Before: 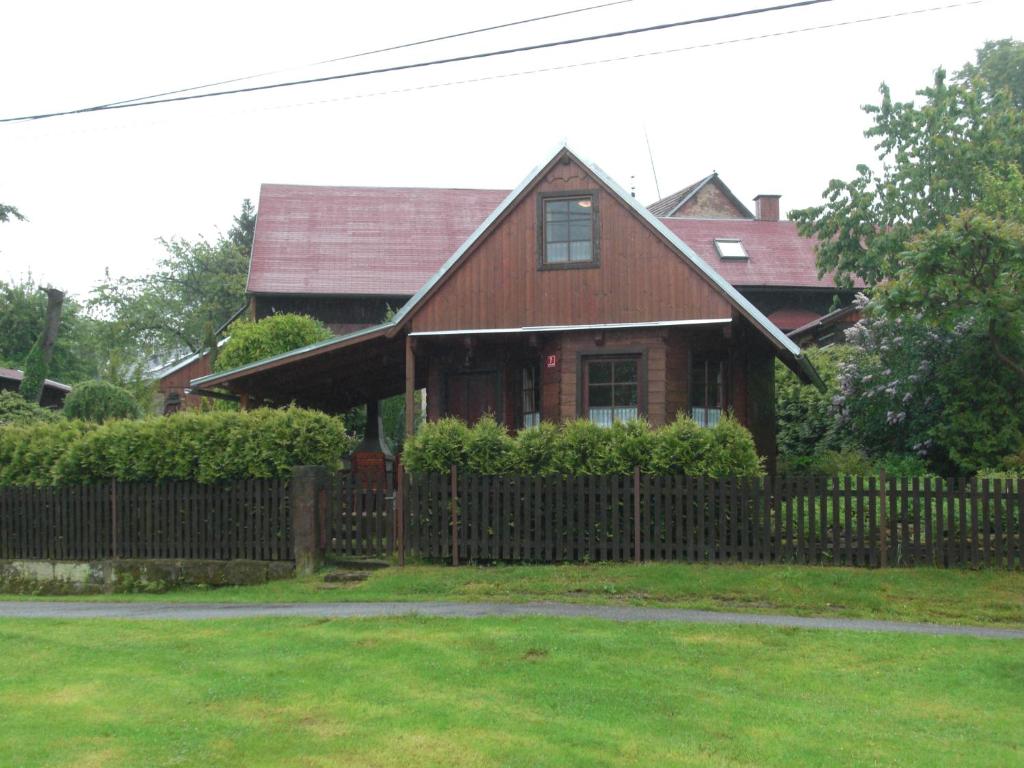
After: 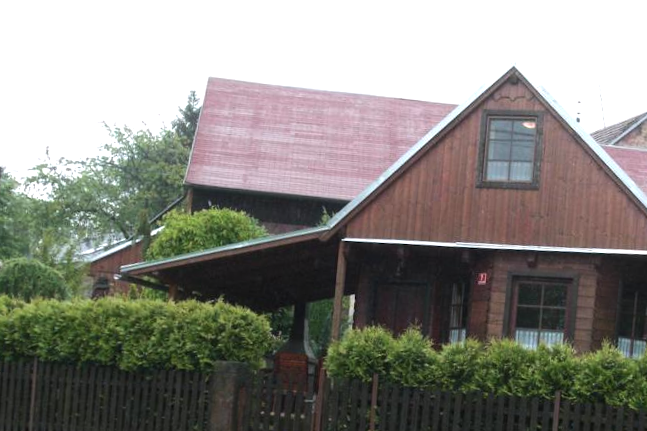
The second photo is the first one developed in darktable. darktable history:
crop and rotate: angle -4.99°, left 2.122%, top 6.945%, right 27.566%, bottom 30.519%
white balance: red 1.004, blue 1.024
tone equalizer: -8 EV -0.417 EV, -7 EV -0.389 EV, -6 EV -0.333 EV, -5 EV -0.222 EV, -3 EV 0.222 EV, -2 EV 0.333 EV, -1 EV 0.389 EV, +0 EV 0.417 EV, edges refinement/feathering 500, mask exposure compensation -1.57 EV, preserve details no
